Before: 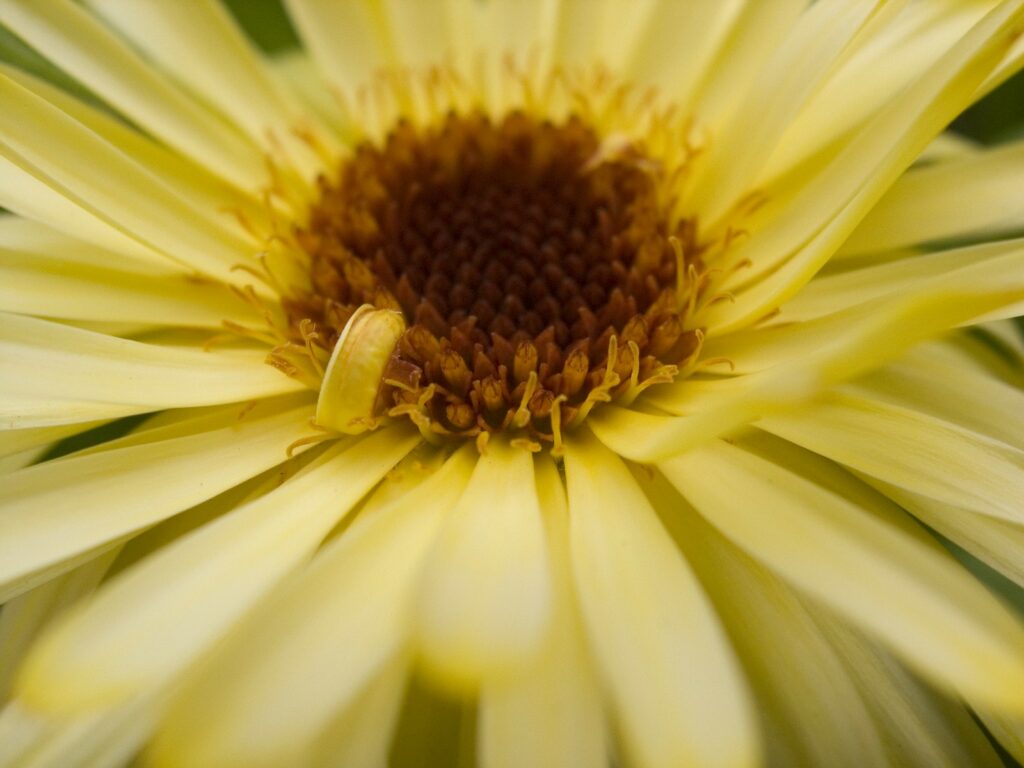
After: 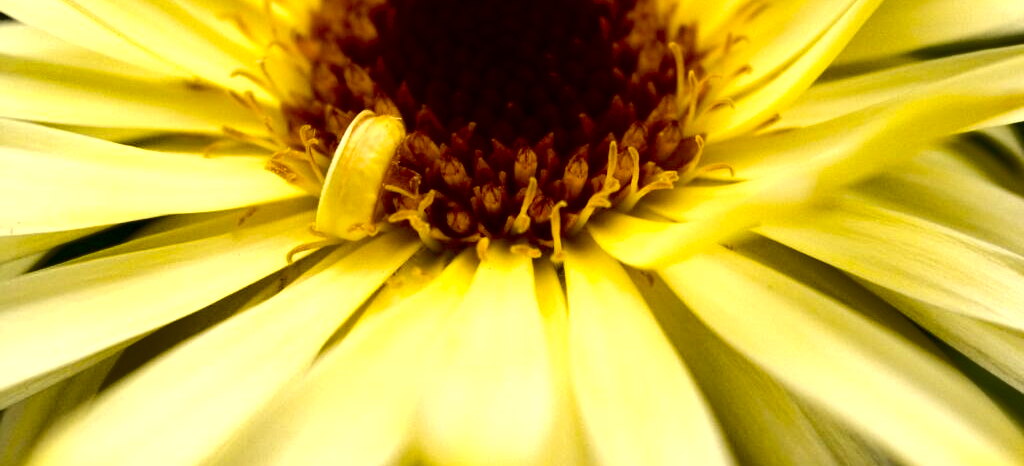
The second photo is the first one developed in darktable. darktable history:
exposure: black level correction 0.031, exposure 0.304 EV, compensate highlight preservation false
white balance: emerald 1
tone equalizer: -8 EV -0.75 EV, -7 EV -0.7 EV, -6 EV -0.6 EV, -5 EV -0.4 EV, -3 EV 0.4 EV, -2 EV 0.6 EV, -1 EV 0.7 EV, +0 EV 0.75 EV, edges refinement/feathering 500, mask exposure compensation -1.57 EV, preserve details no
crop and rotate: top 25.357%, bottom 13.942%
shadows and highlights: highlights color adjustment 0%, low approximation 0.01, soften with gaussian
